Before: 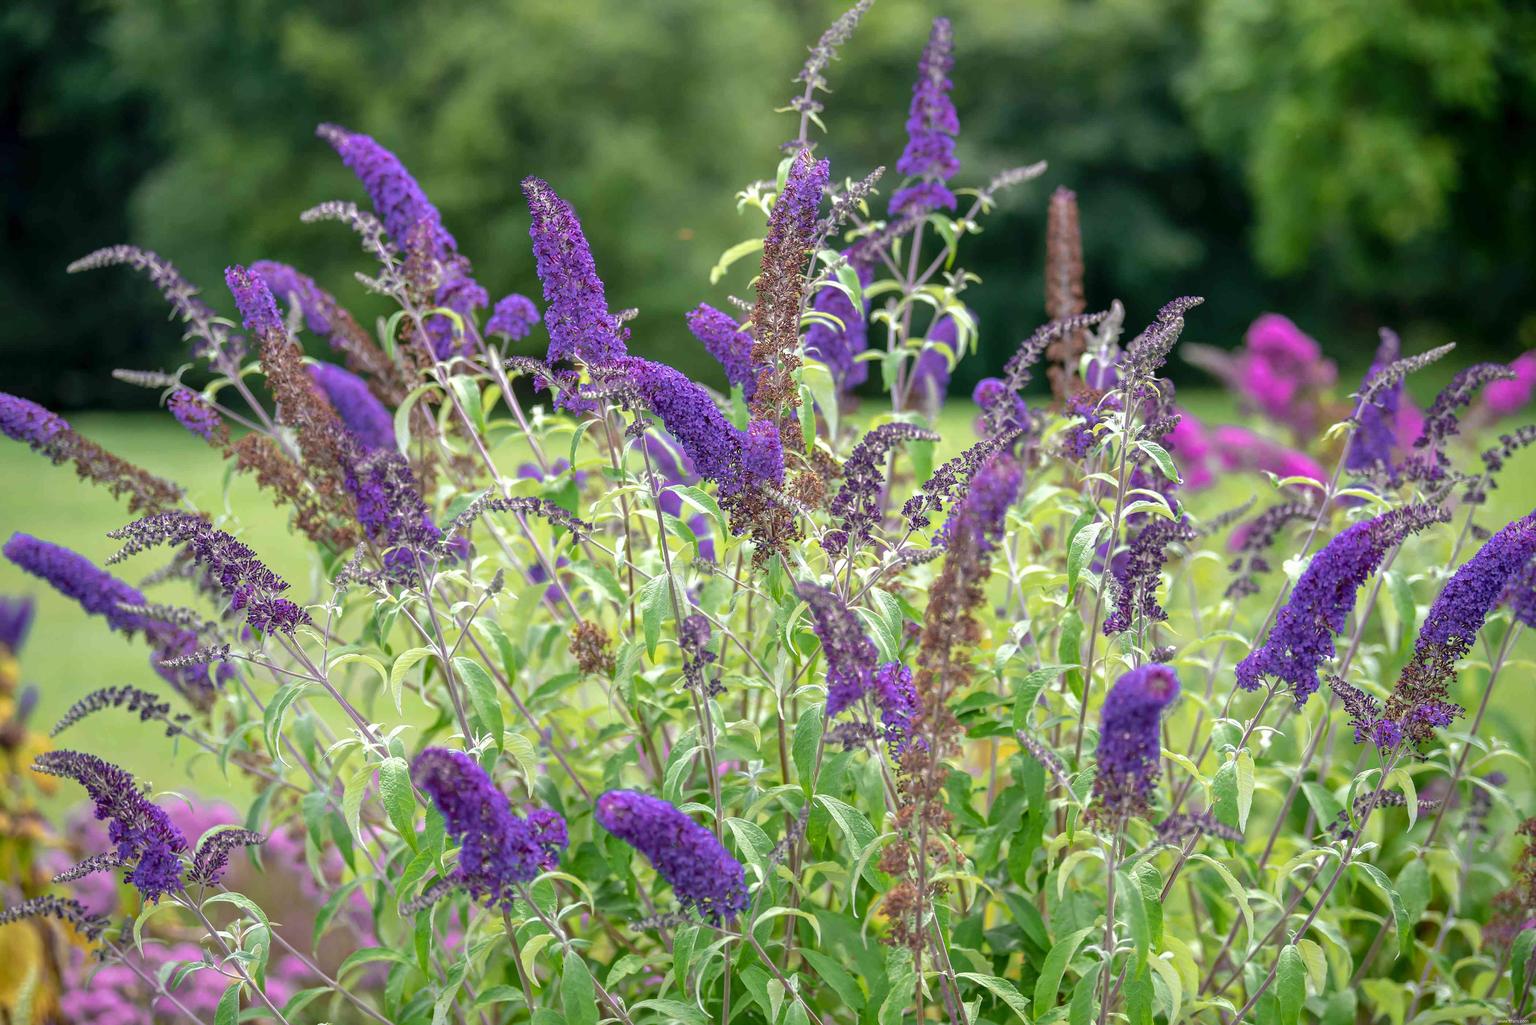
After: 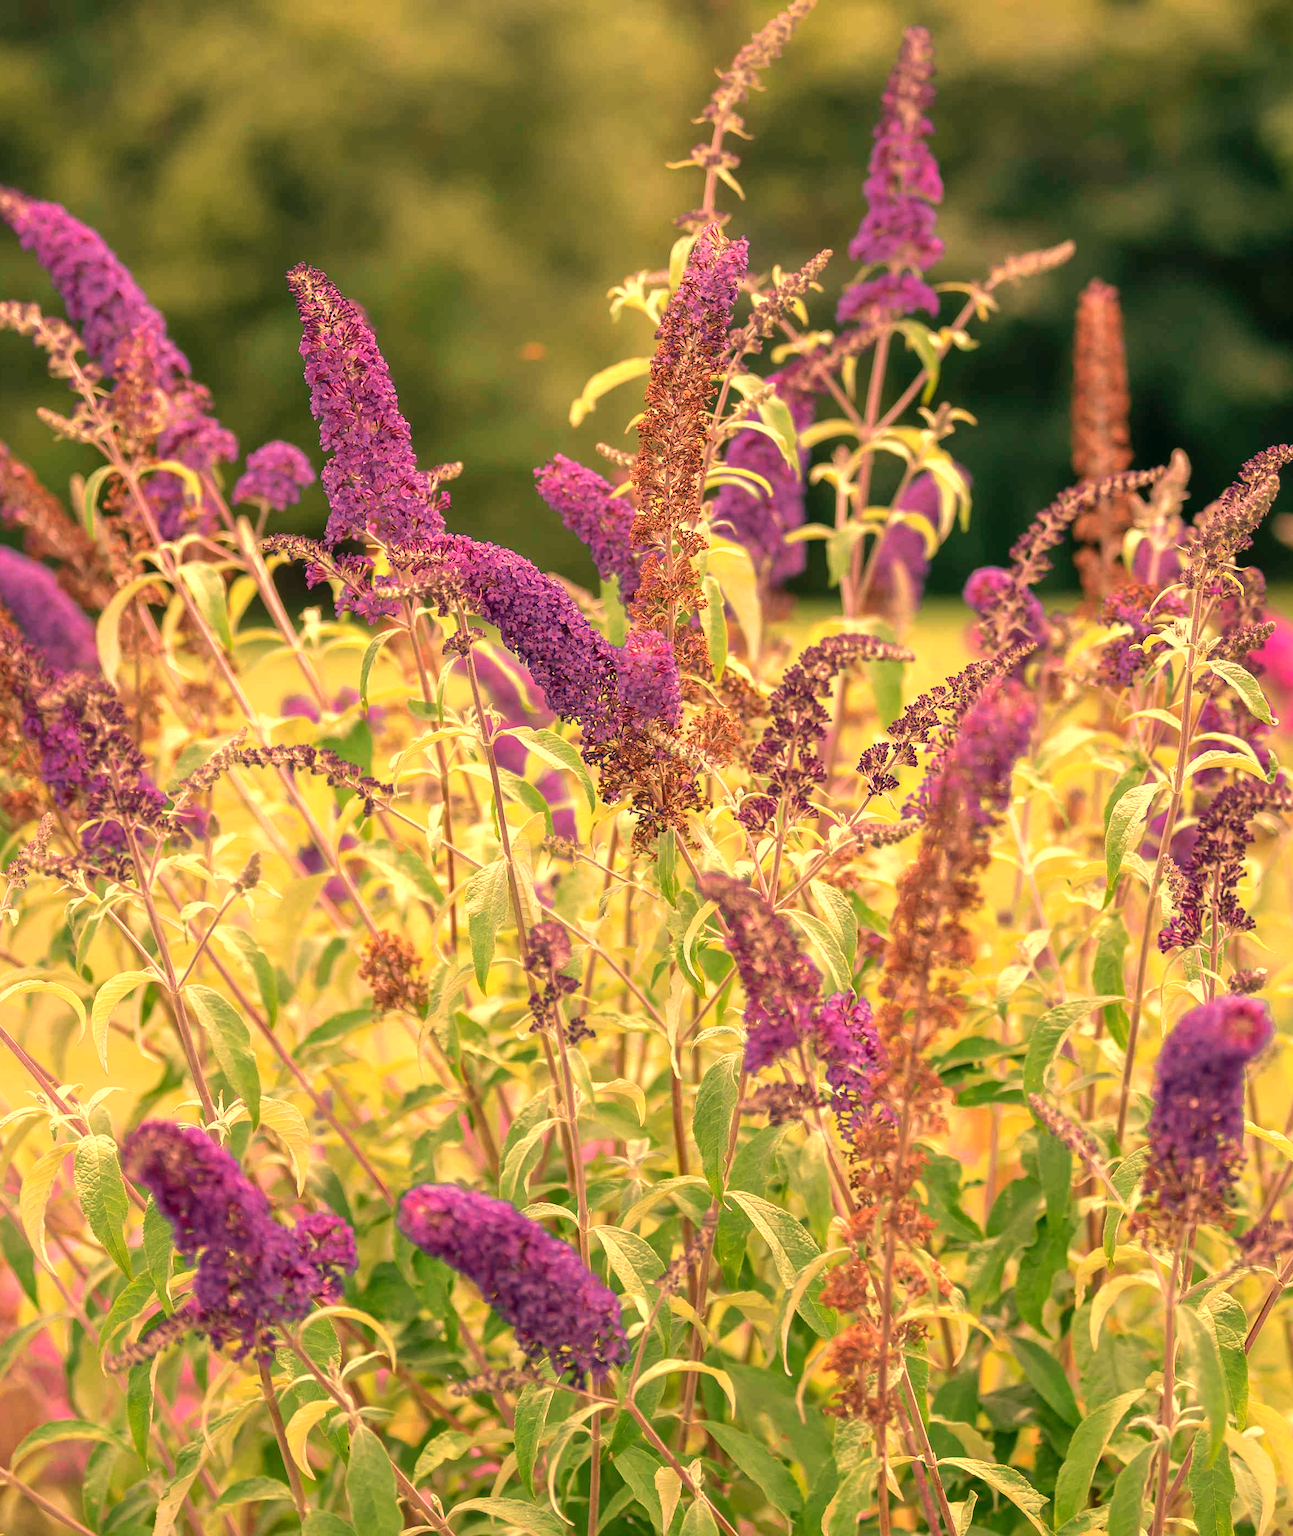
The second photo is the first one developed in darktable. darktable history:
crop: left 21.496%, right 22.254%
white balance: red 1.467, blue 0.684
